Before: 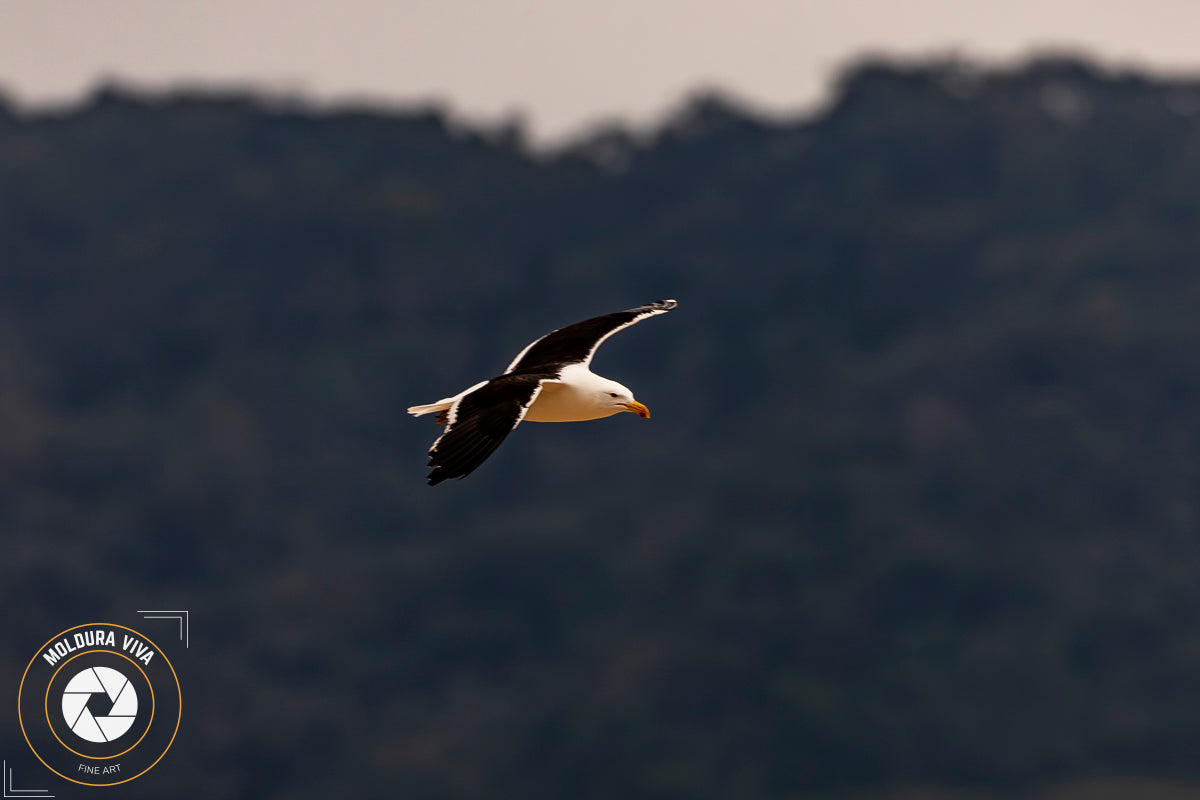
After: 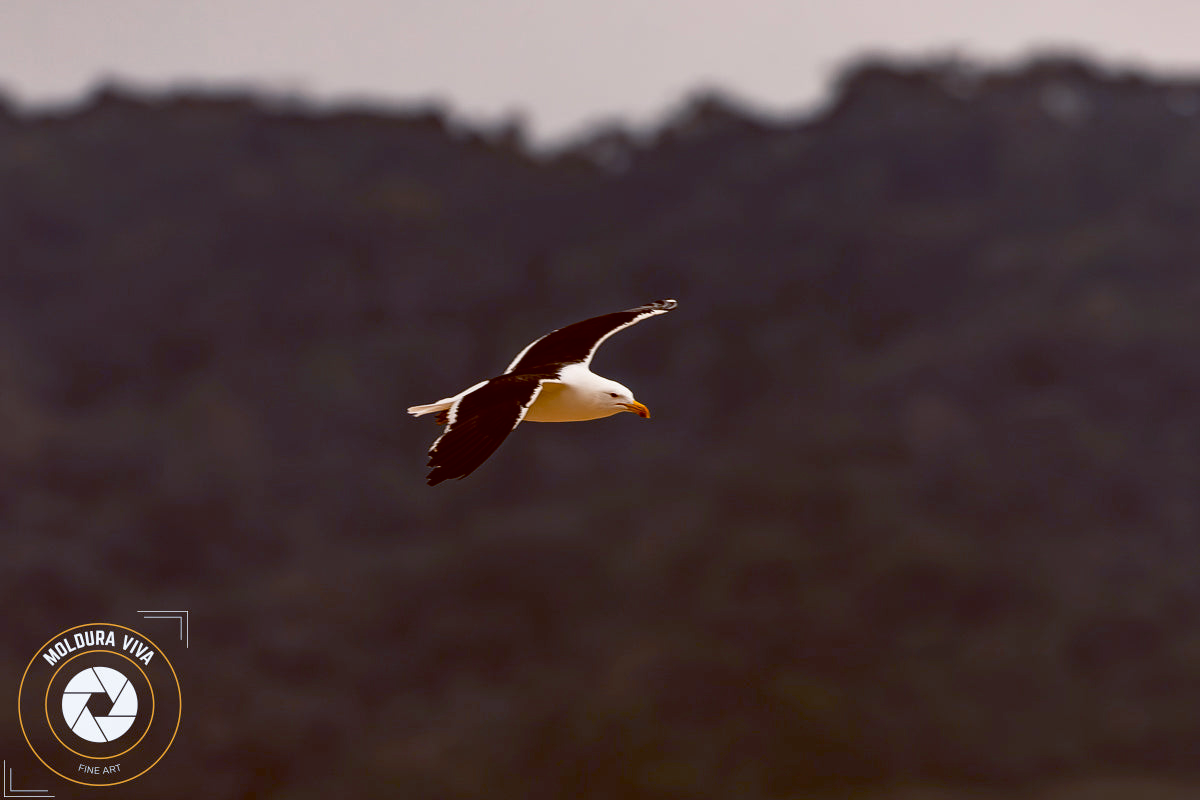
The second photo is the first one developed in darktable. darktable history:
color balance: lift [1, 1.015, 1.004, 0.985], gamma [1, 0.958, 0.971, 1.042], gain [1, 0.956, 0.977, 1.044]
exposure: black level correction 0, compensate exposure bias true, compensate highlight preservation false
